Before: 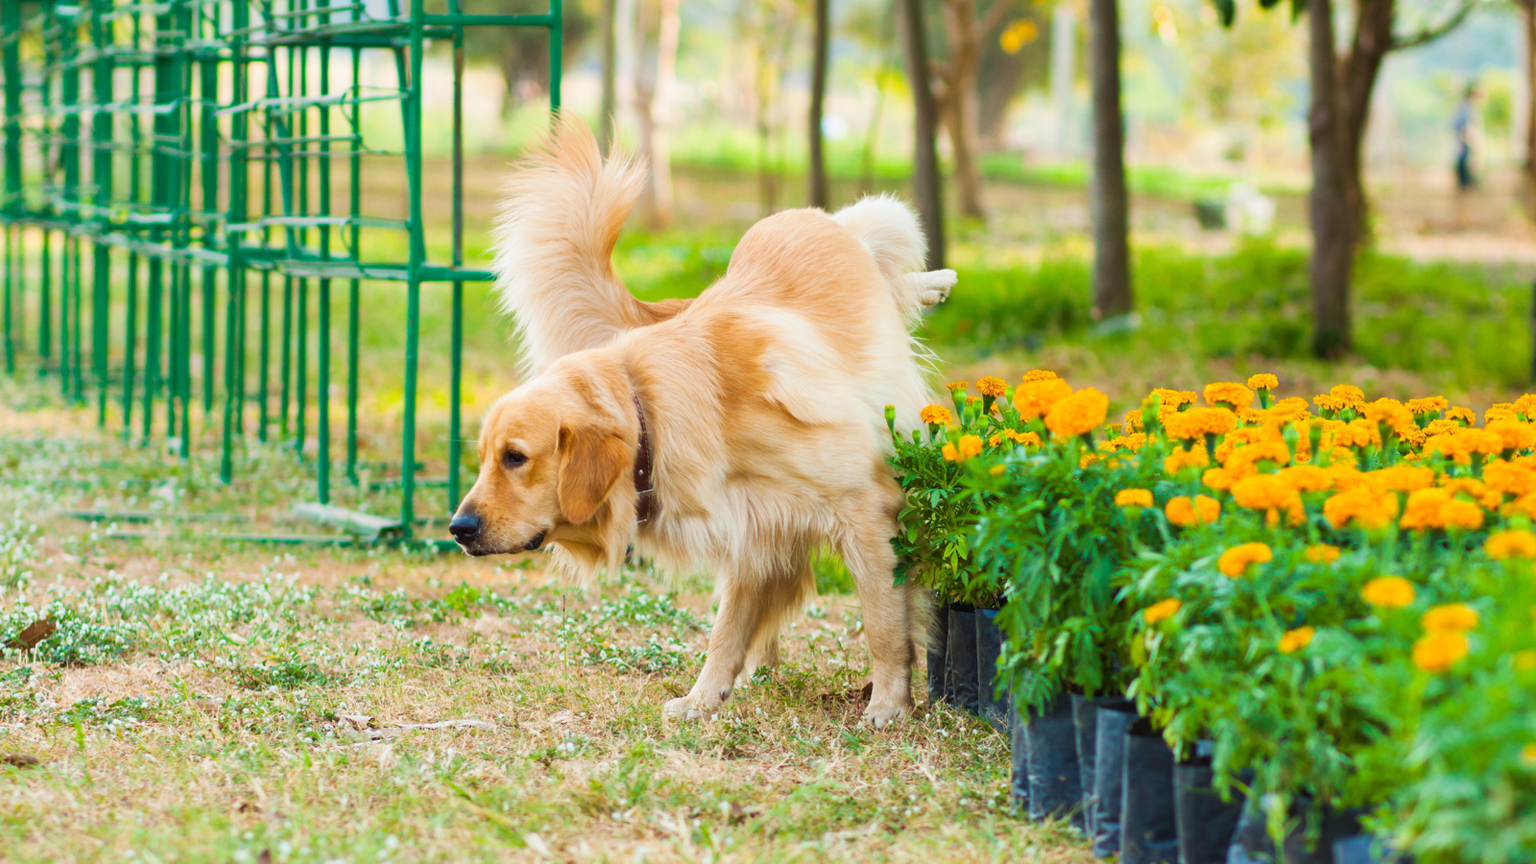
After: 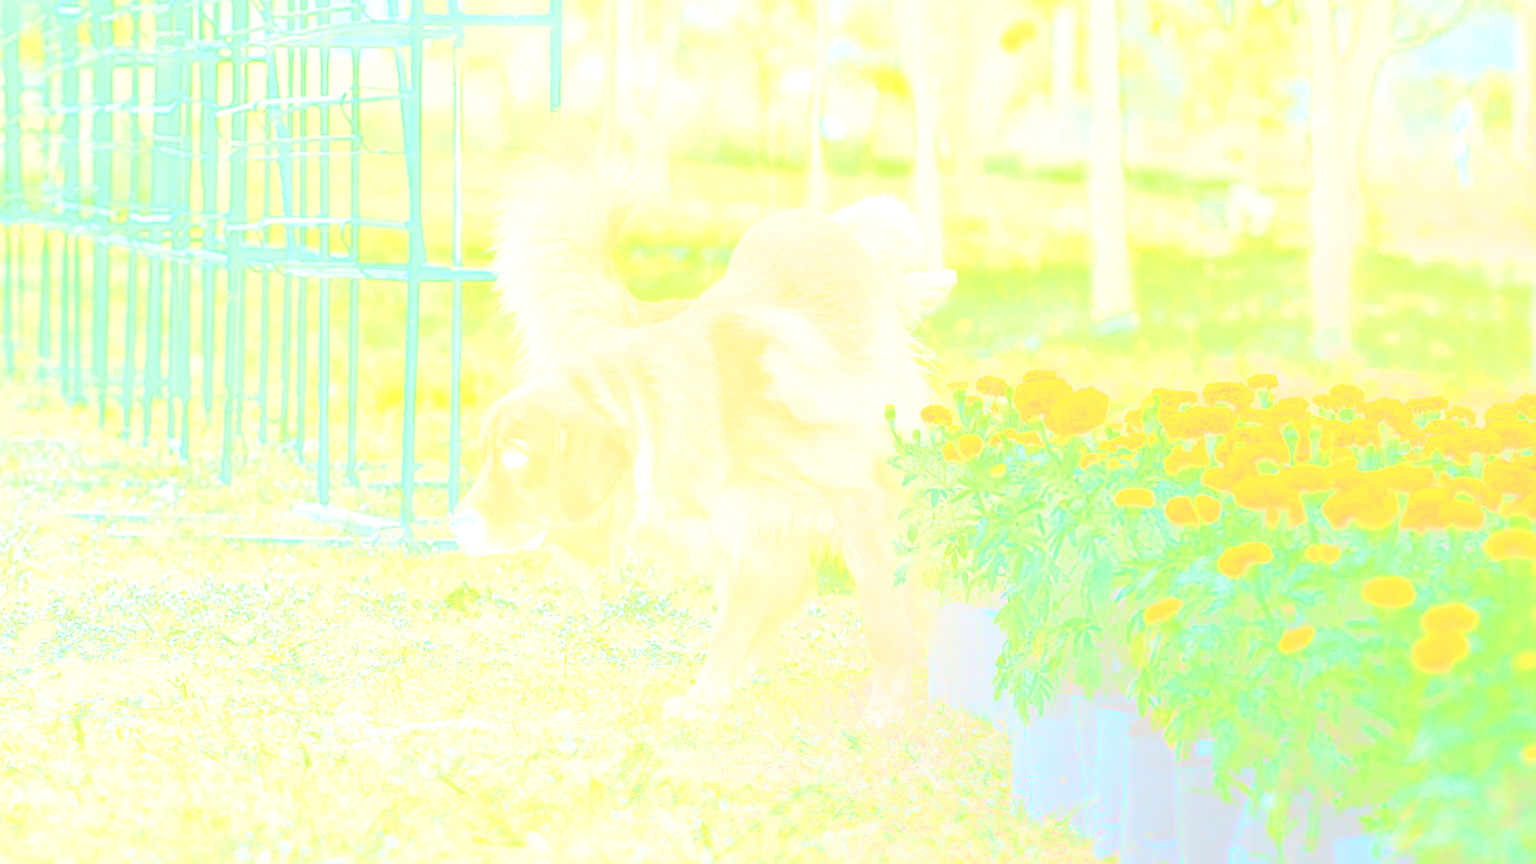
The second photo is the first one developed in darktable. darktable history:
exposure: exposure -0.151 EV, compensate highlight preservation false
tone equalizer: on, module defaults
bloom: size 70%, threshold 25%, strength 70%
